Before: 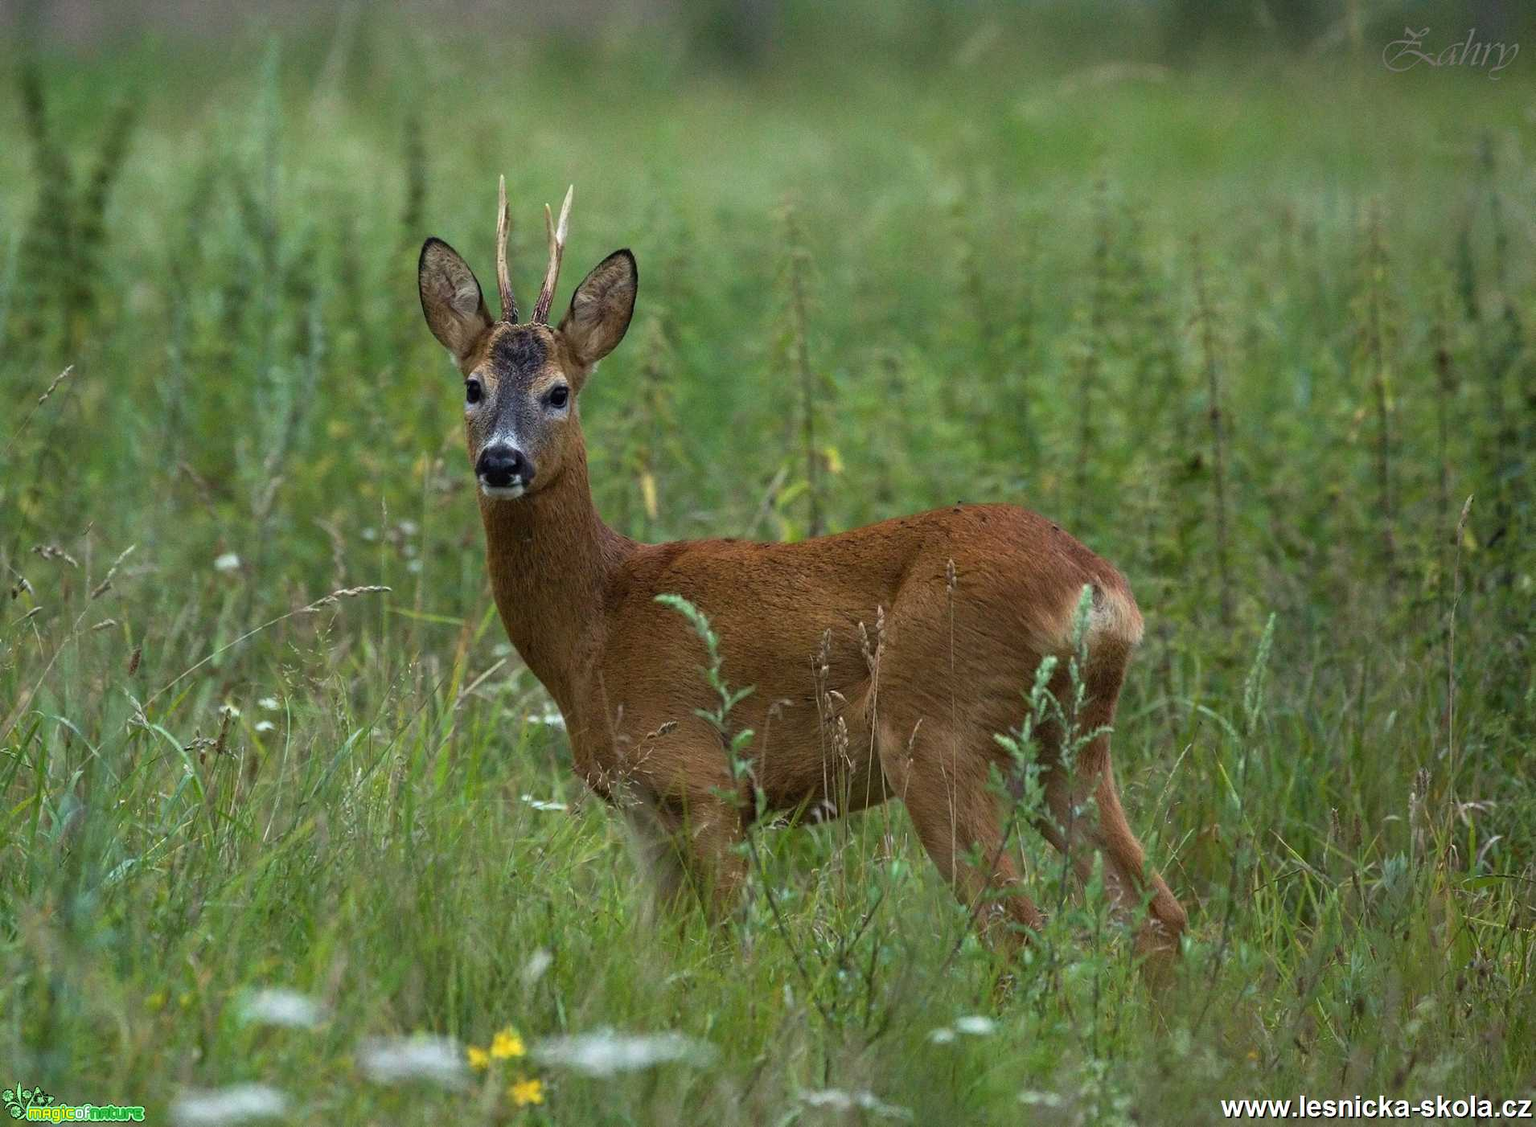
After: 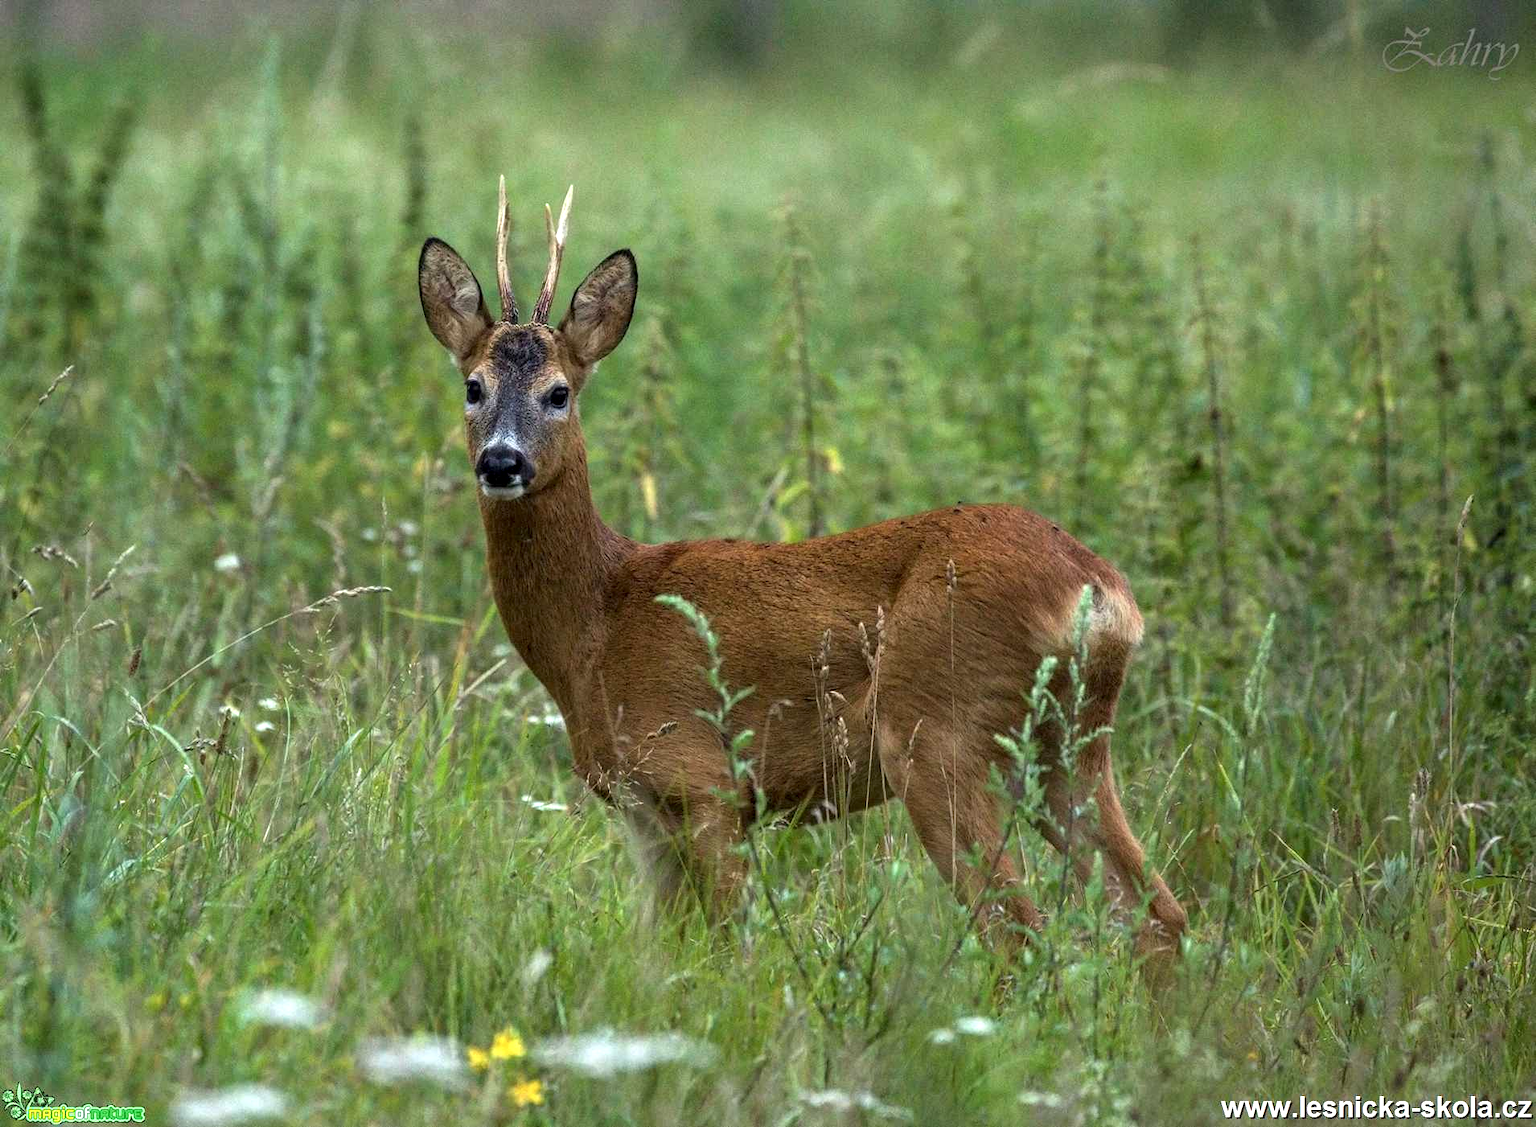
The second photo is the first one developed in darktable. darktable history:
local contrast: detail 130%
exposure: black level correction 0, exposure 0.399 EV, compensate highlight preservation false
